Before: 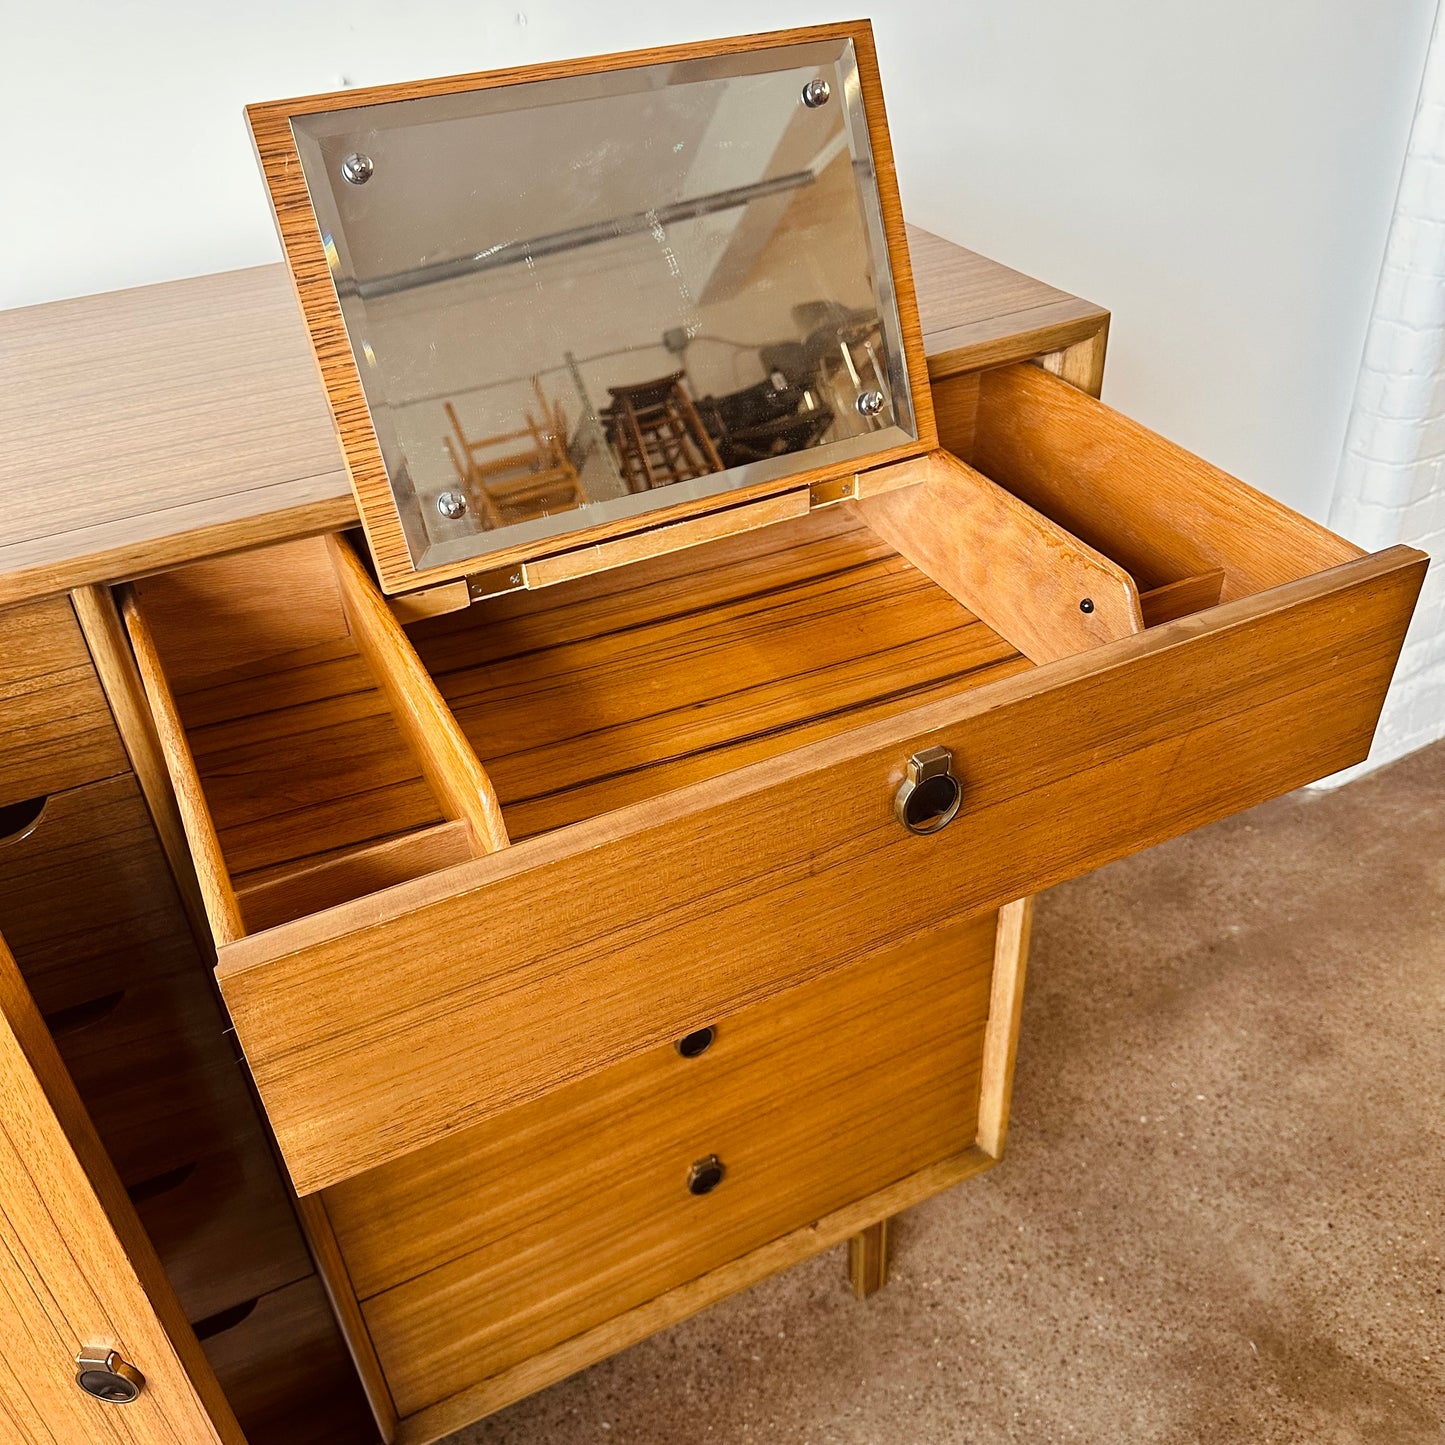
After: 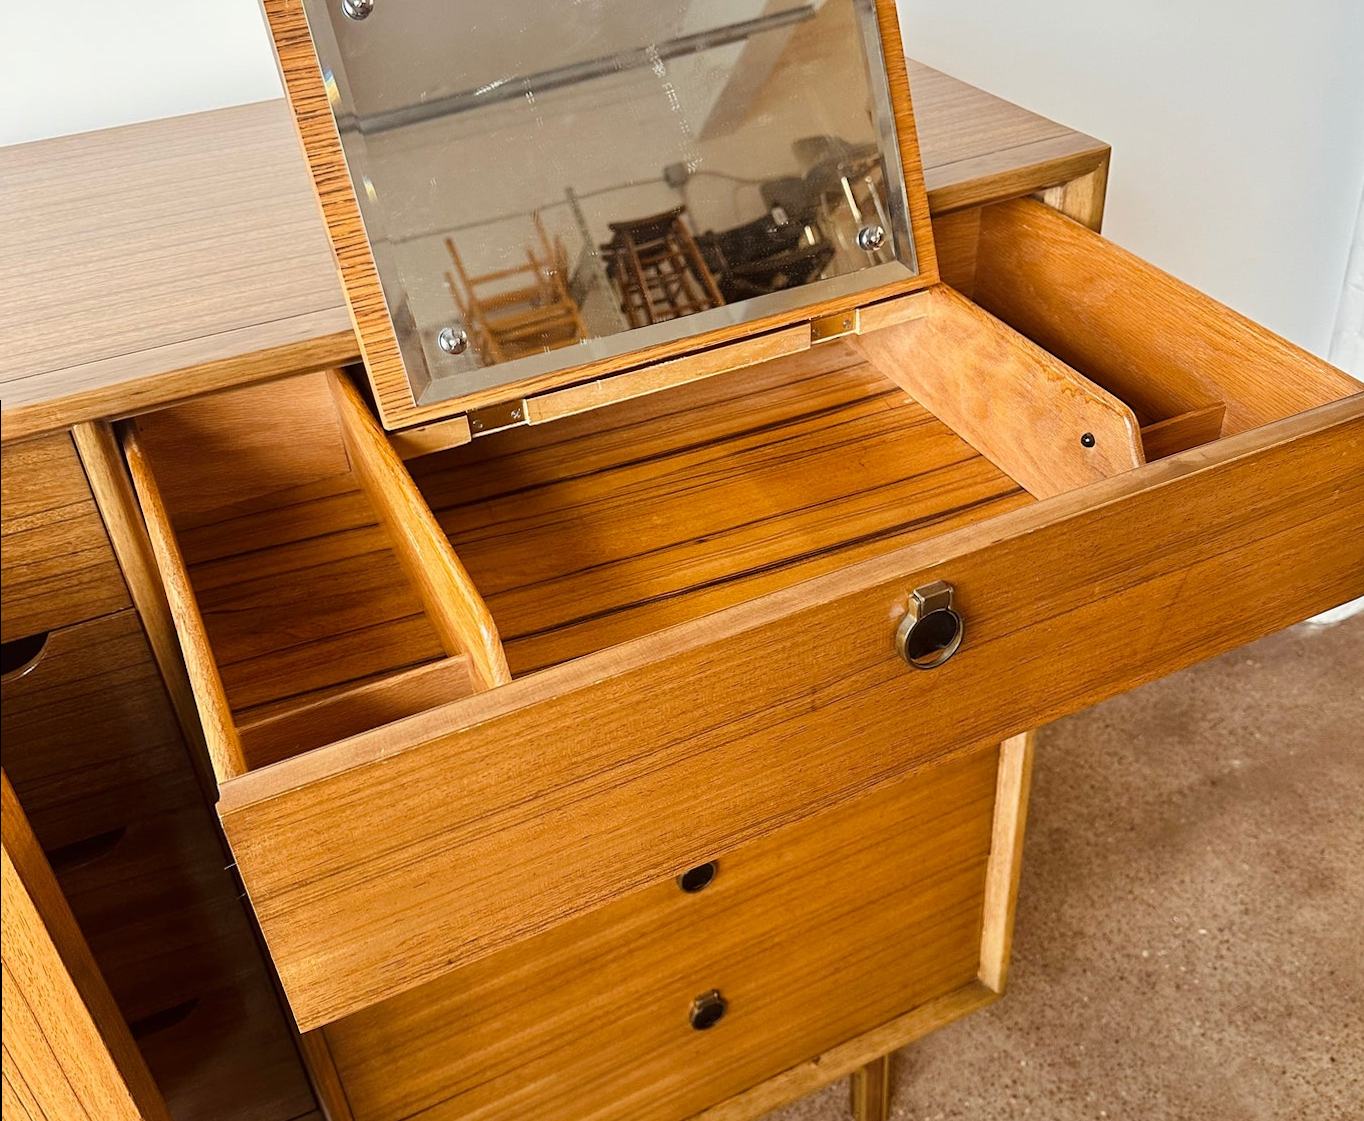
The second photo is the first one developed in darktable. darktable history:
crop and rotate: angle 0.102°, top 11.514%, right 5.74%, bottom 10.99%
